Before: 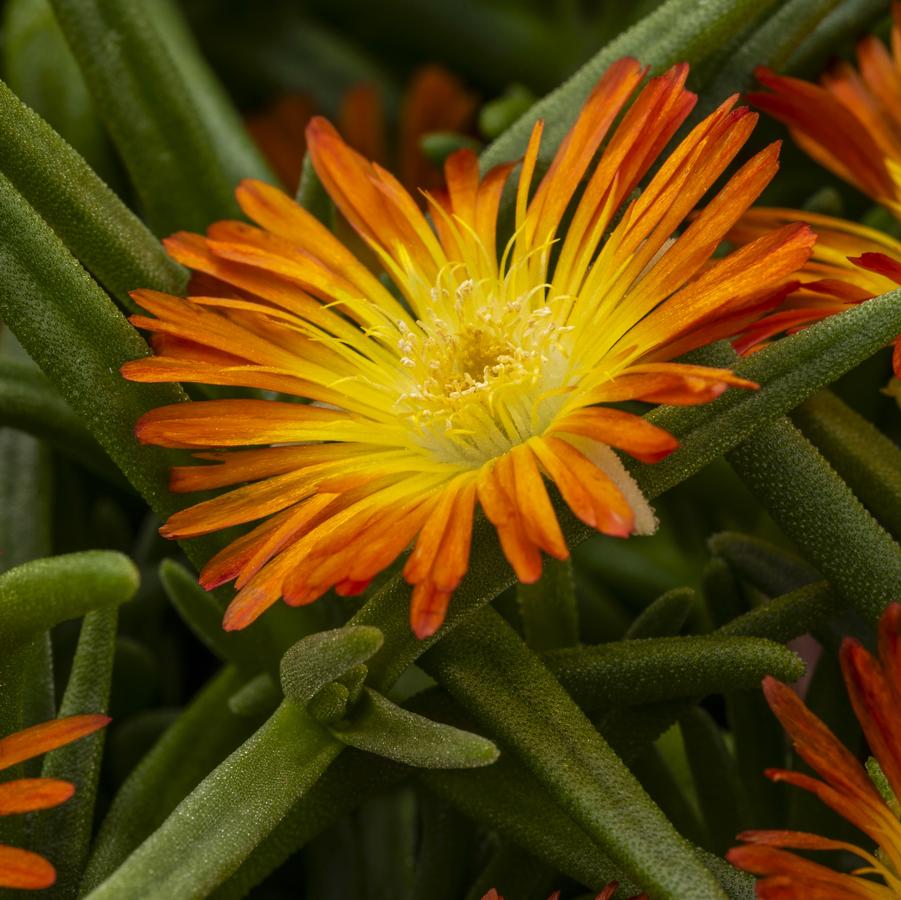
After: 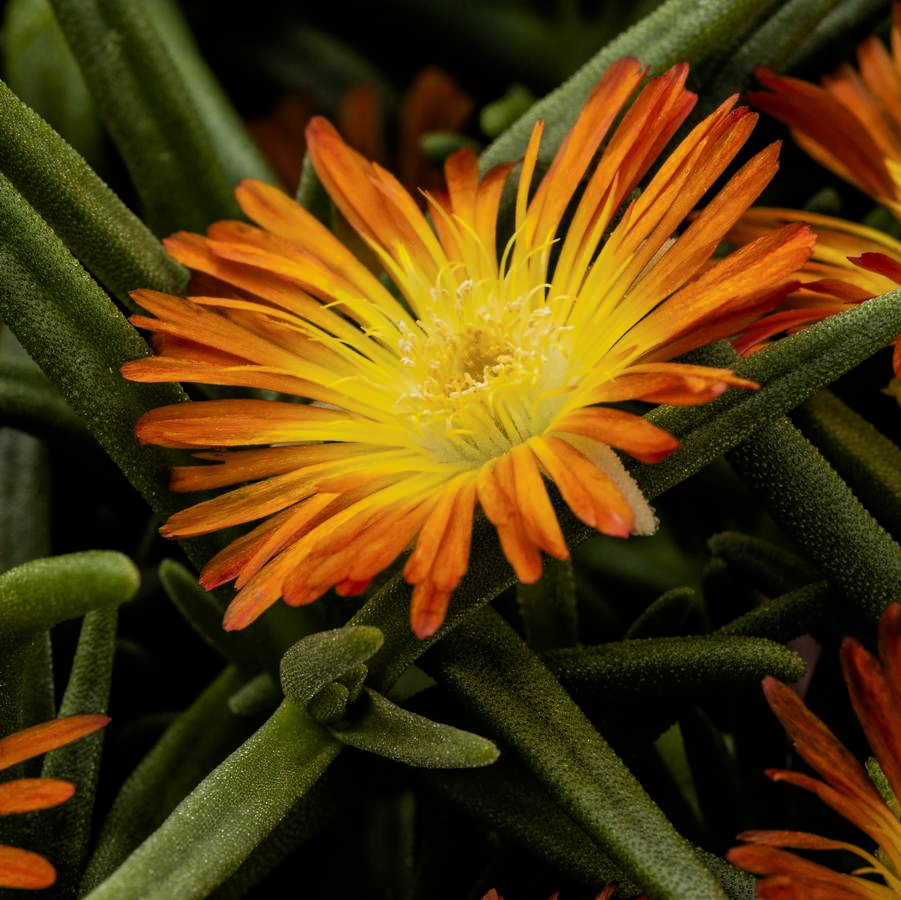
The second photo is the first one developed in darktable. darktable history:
filmic rgb: middle gray luminance 12.53%, black relative exposure -10.16 EV, white relative exposure 3.47 EV, threshold 5.96 EV, target black luminance 0%, hardness 5.72, latitude 44.97%, contrast 1.22, highlights saturation mix 4.61%, shadows ↔ highlights balance 27.5%, enable highlight reconstruction true
